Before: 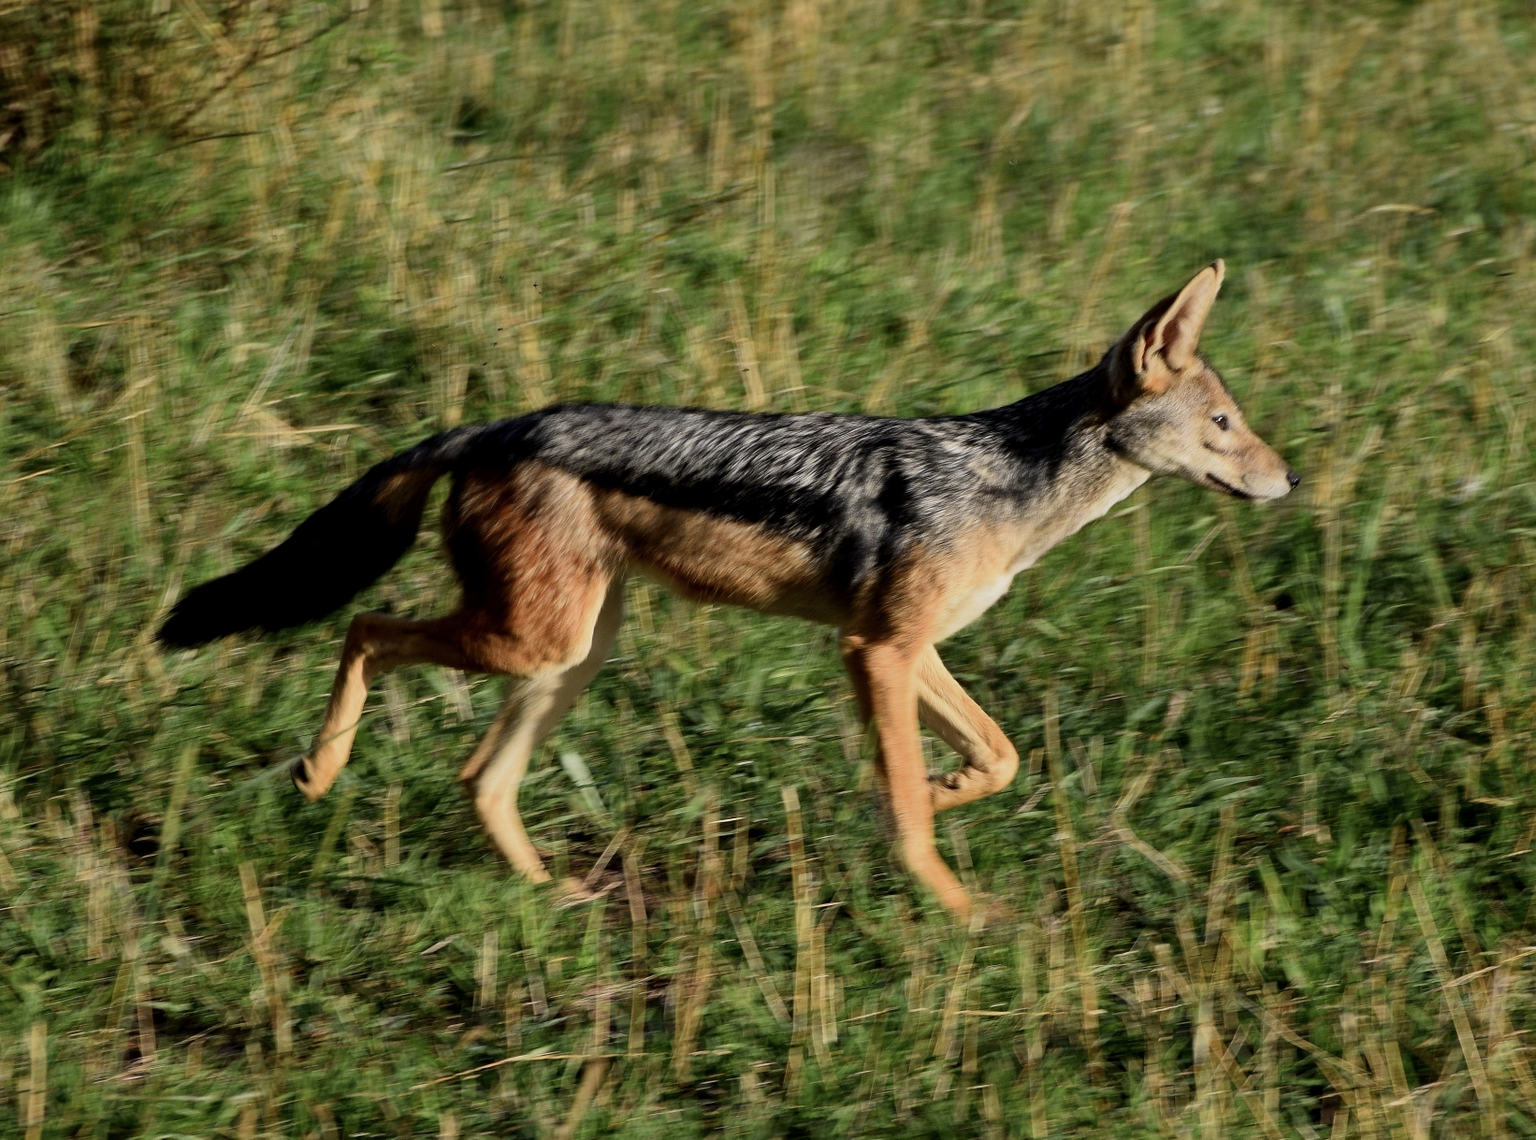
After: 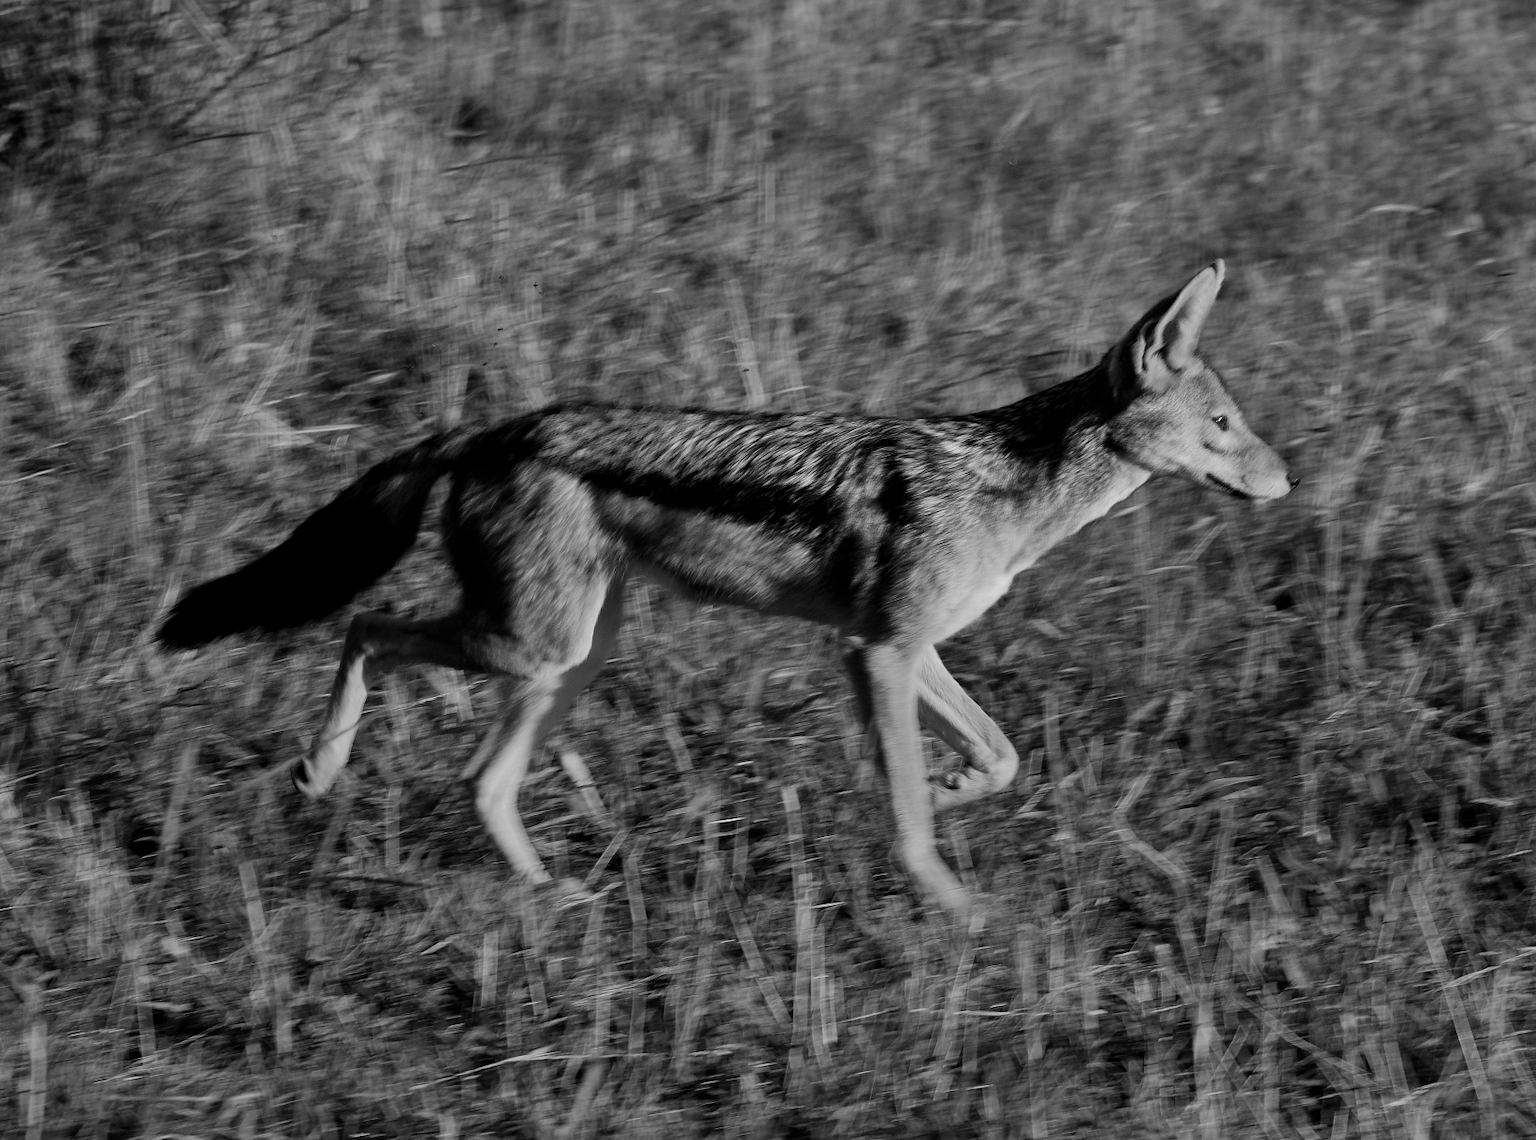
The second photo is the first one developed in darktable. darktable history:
color calibration: output gray [0.21, 0.42, 0.37, 0], illuminant as shot in camera, x 0.358, y 0.373, temperature 4628.91 K
